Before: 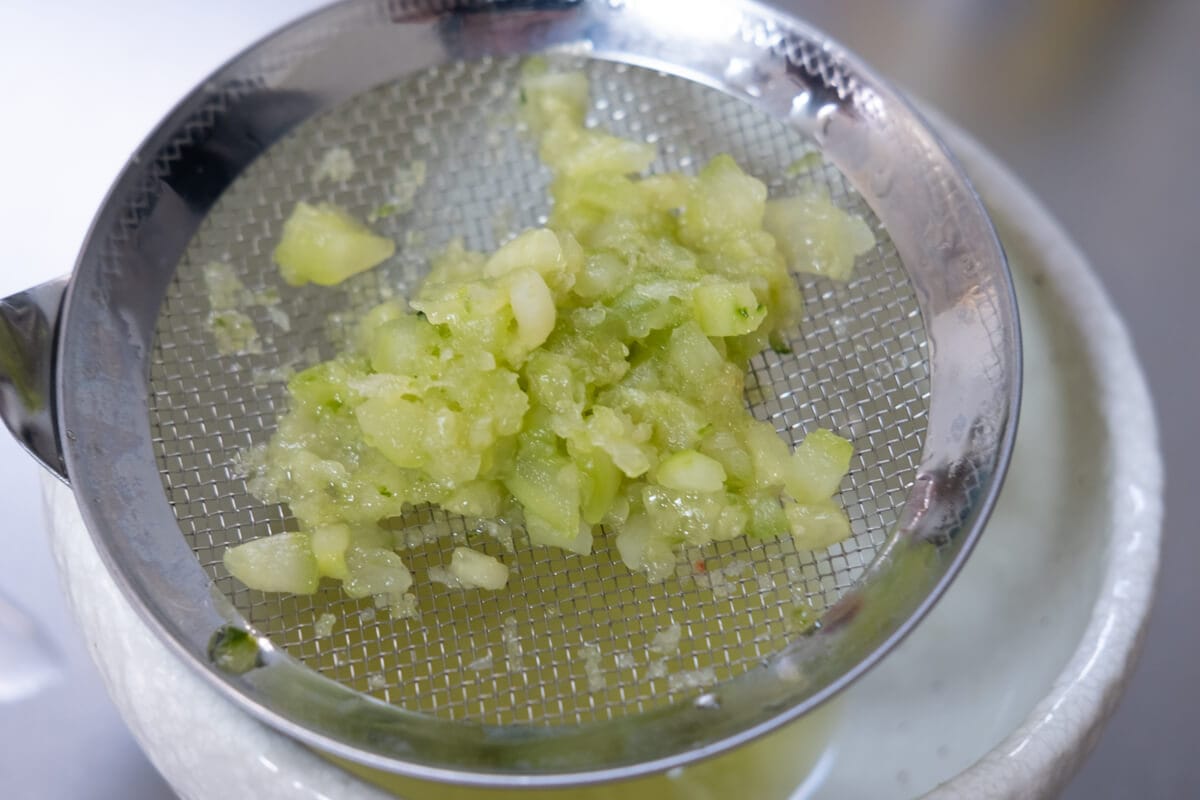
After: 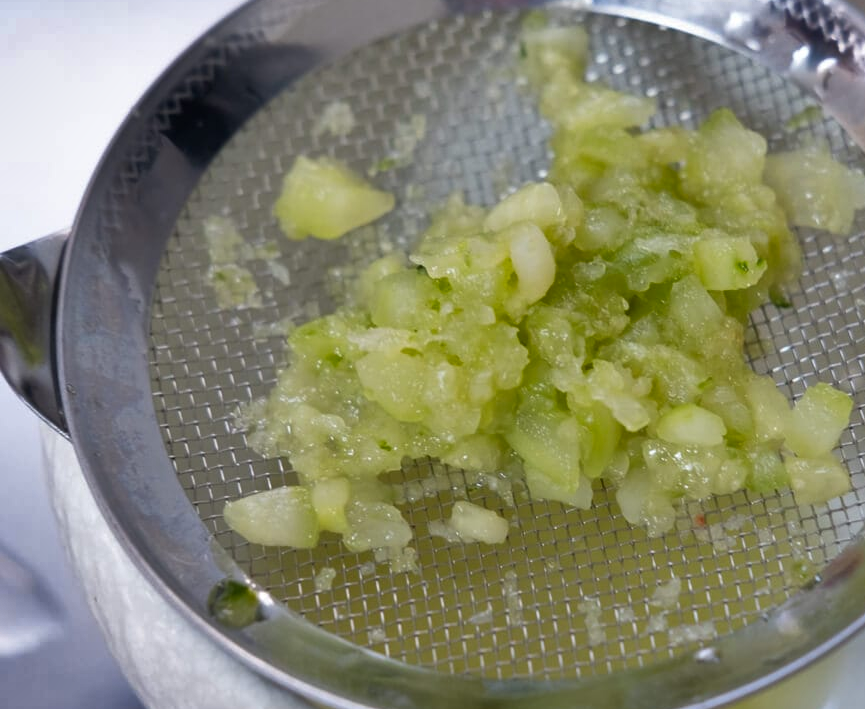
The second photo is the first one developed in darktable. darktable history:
shadows and highlights: shadows 20.8, highlights -82.72, highlights color adjustment 78.73%, soften with gaussian
crop: top 5.801%, right 27.868%, bottom 5.534%
